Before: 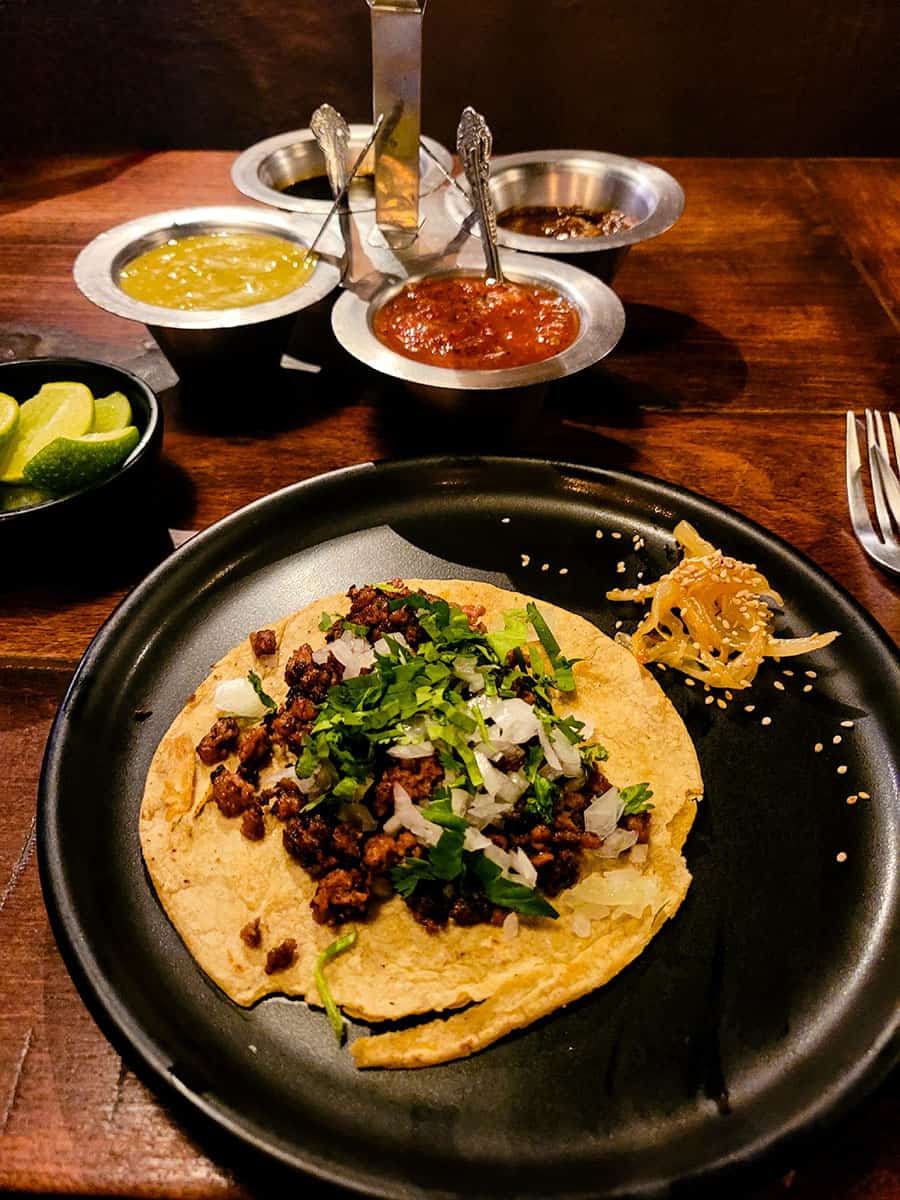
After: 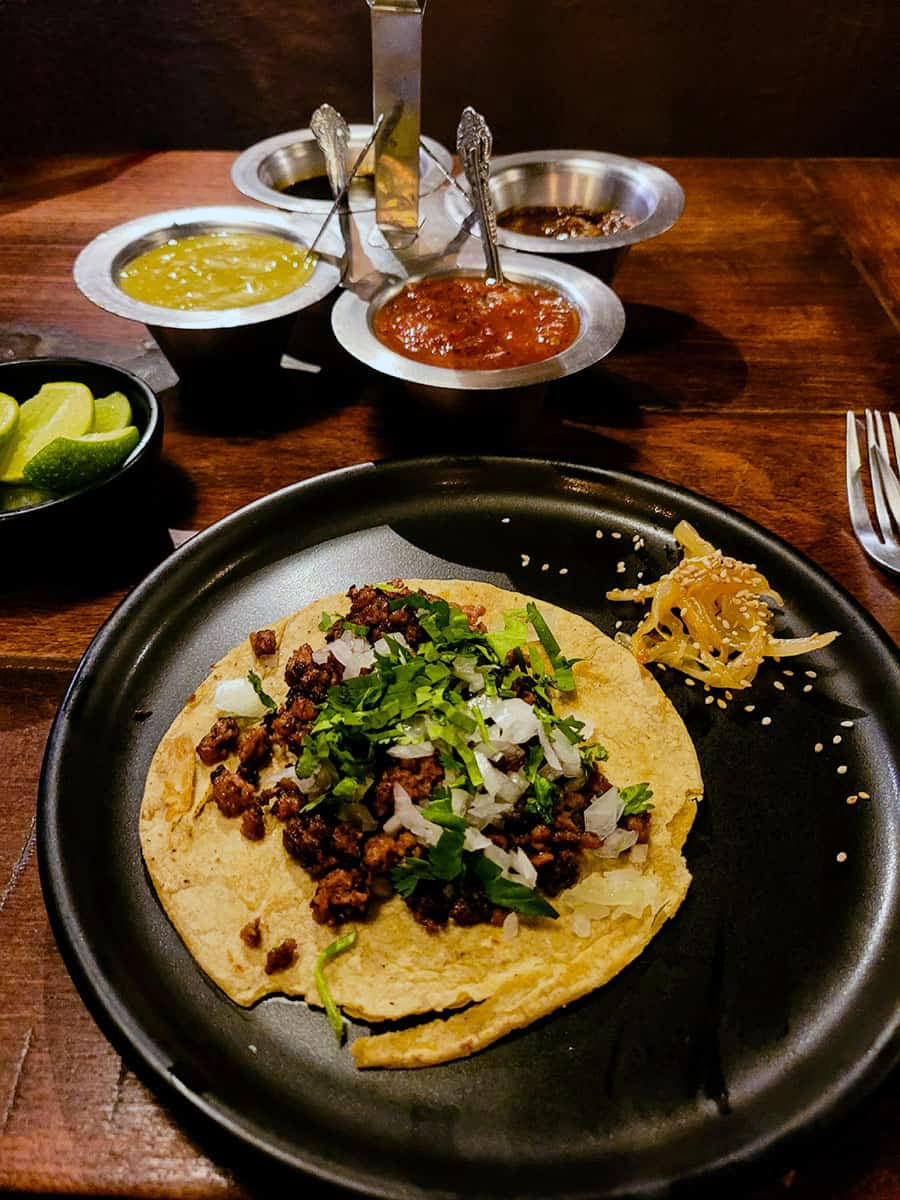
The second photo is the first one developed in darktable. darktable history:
white balance: red 0.924, blue 1.095
exposure: exposure -0.157 EV, compensate highlight preservation false
